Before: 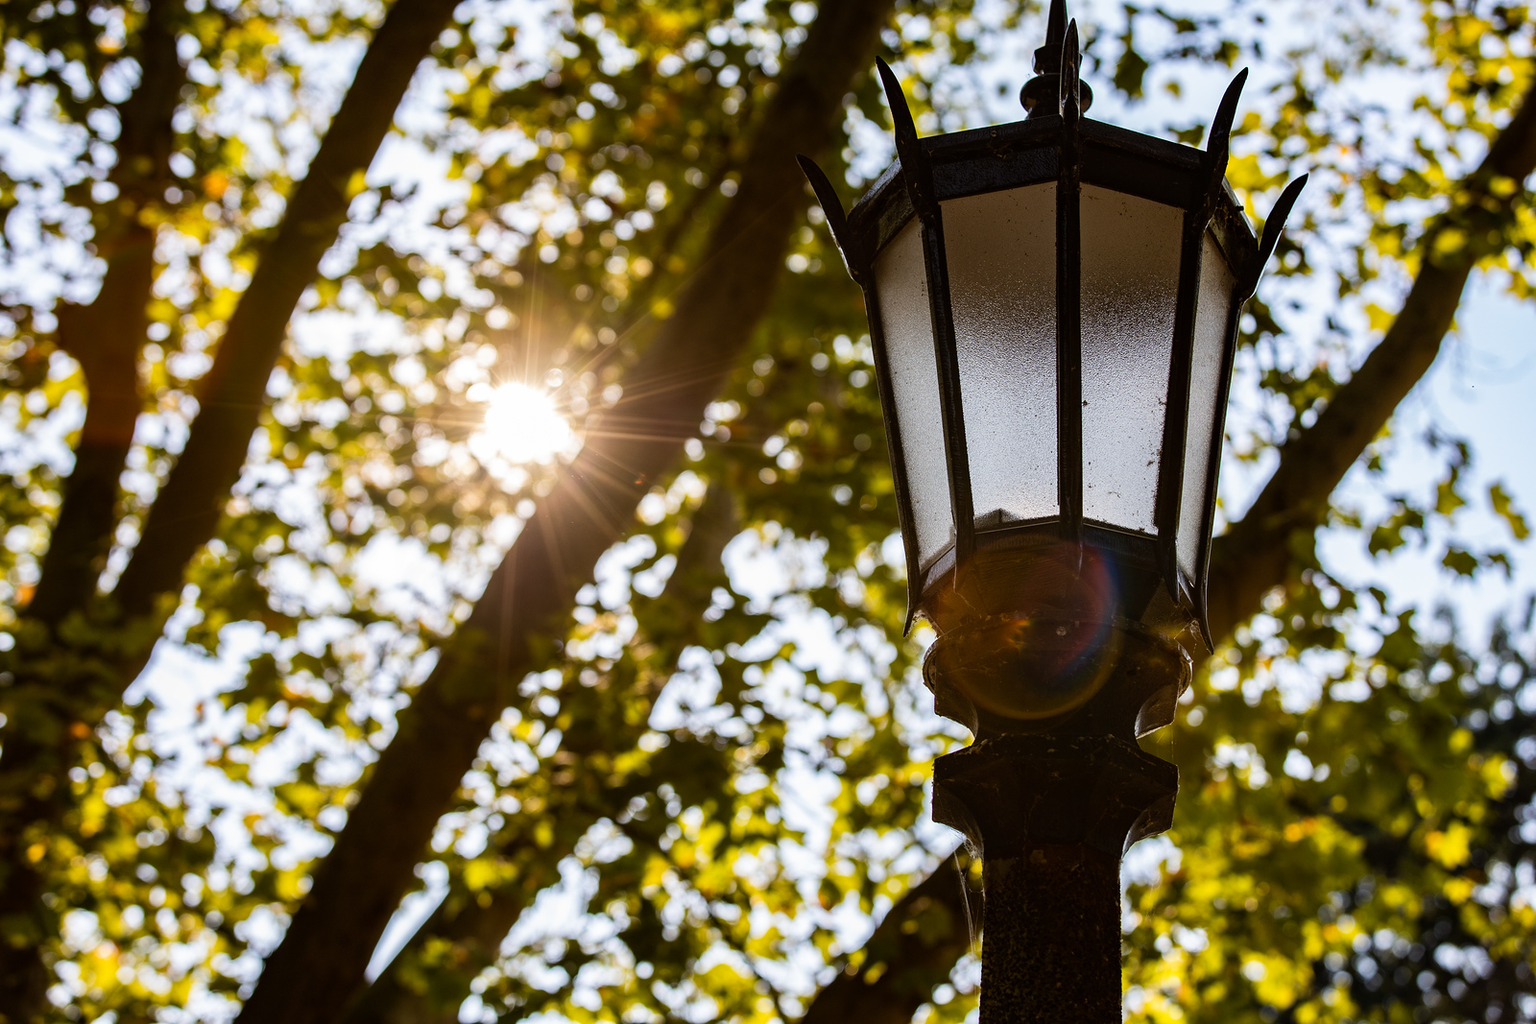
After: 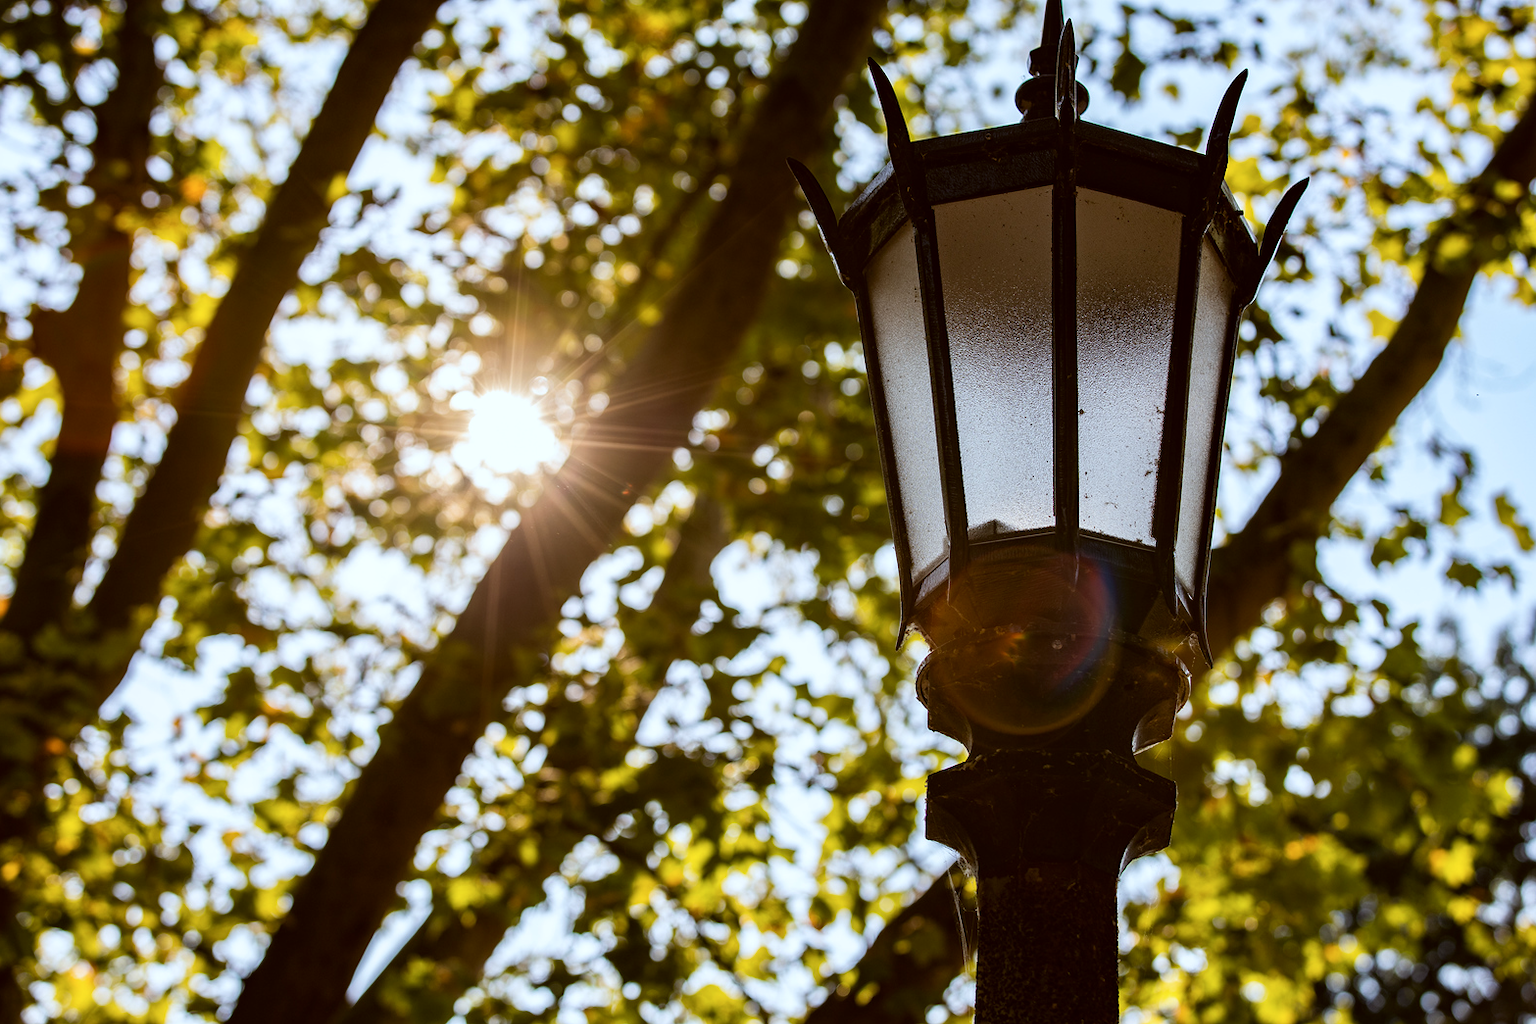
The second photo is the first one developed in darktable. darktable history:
color correction: highlights a* -3.28, highlights b* -6.24, shadows a* 3.1, shadows b* 5.19
crop: left 1.743%, right 0.268%, bottom 2.011%
